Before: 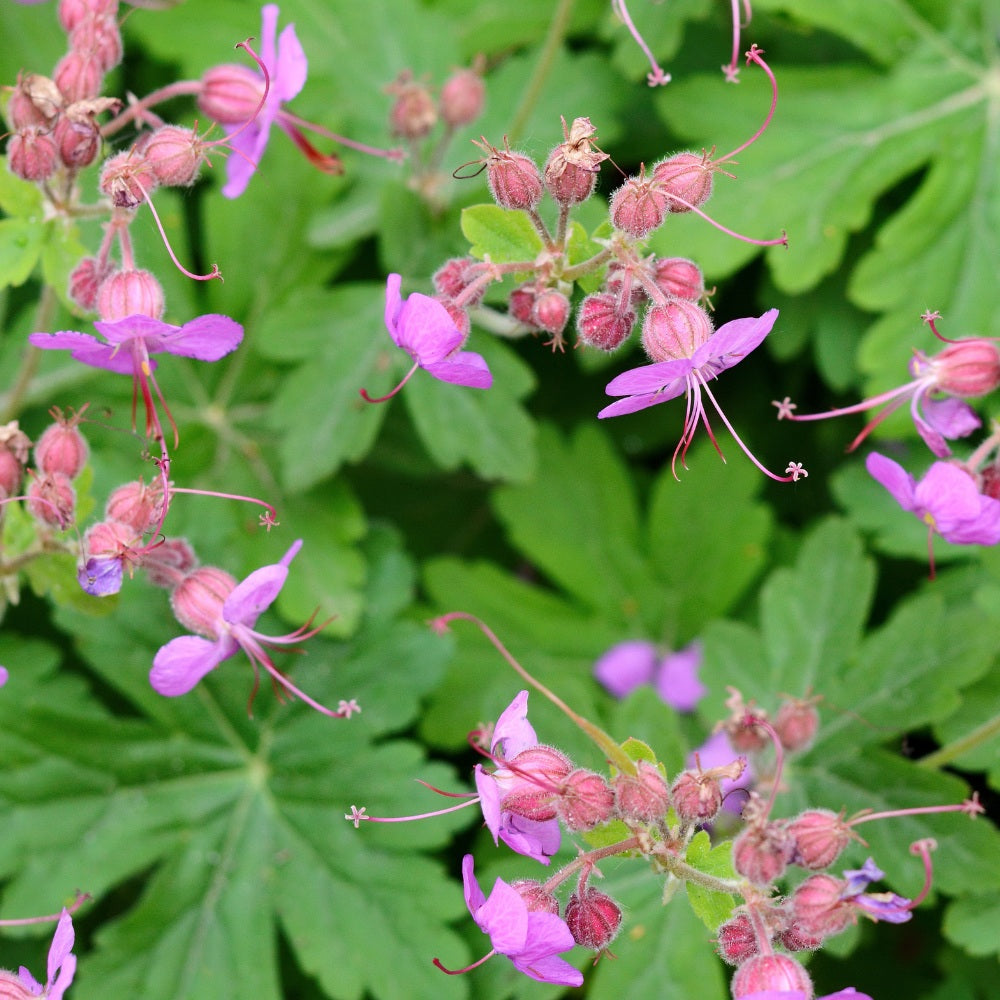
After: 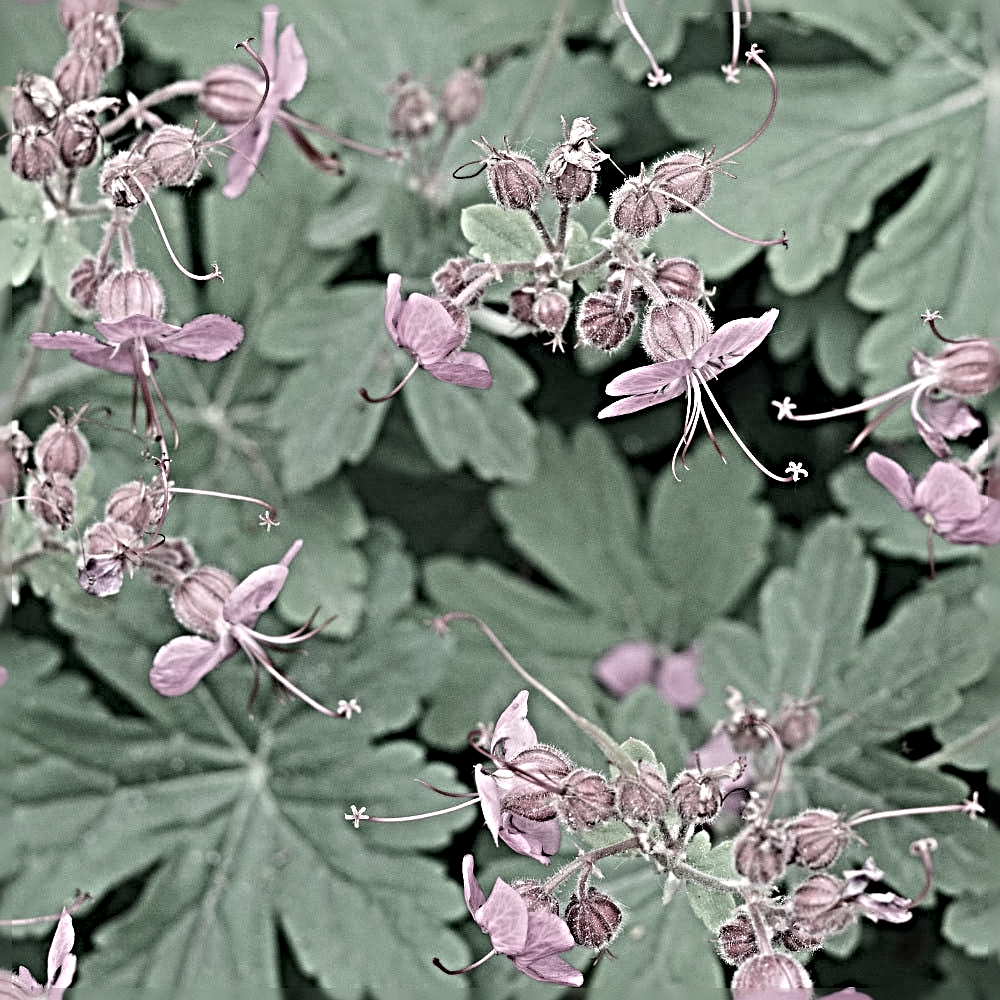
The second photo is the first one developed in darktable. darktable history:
sharpen: radius 6.3, amount 1.8, threshold 0
color contrast: green-magenta contrast 0.3, blue-yellow contrast 0.15
